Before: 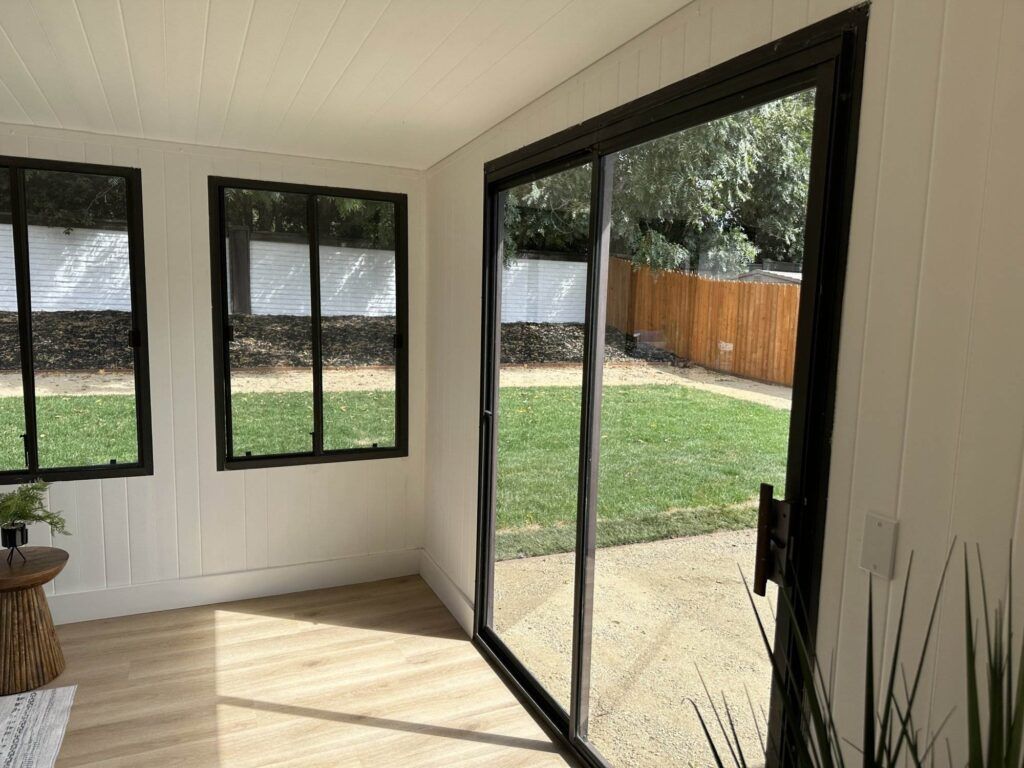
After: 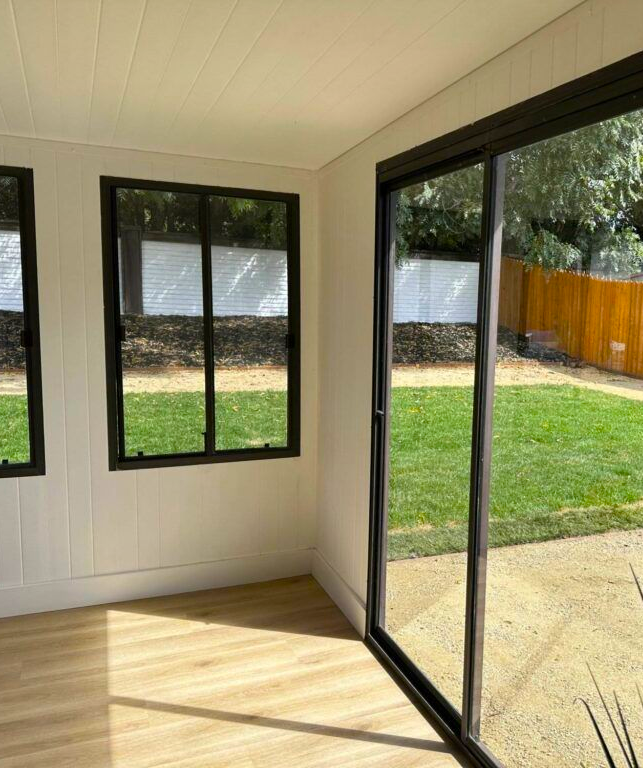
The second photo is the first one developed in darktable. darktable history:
color balance rgb: linear chroma grading › global chroma 15%, perceptual saturation grading › global saturation 30%
crop: left 10.644%, right 26.528%
shadows and highlights: shadows 29.32, highlights -29.32, low approximation 0.01, soften with gaussian
